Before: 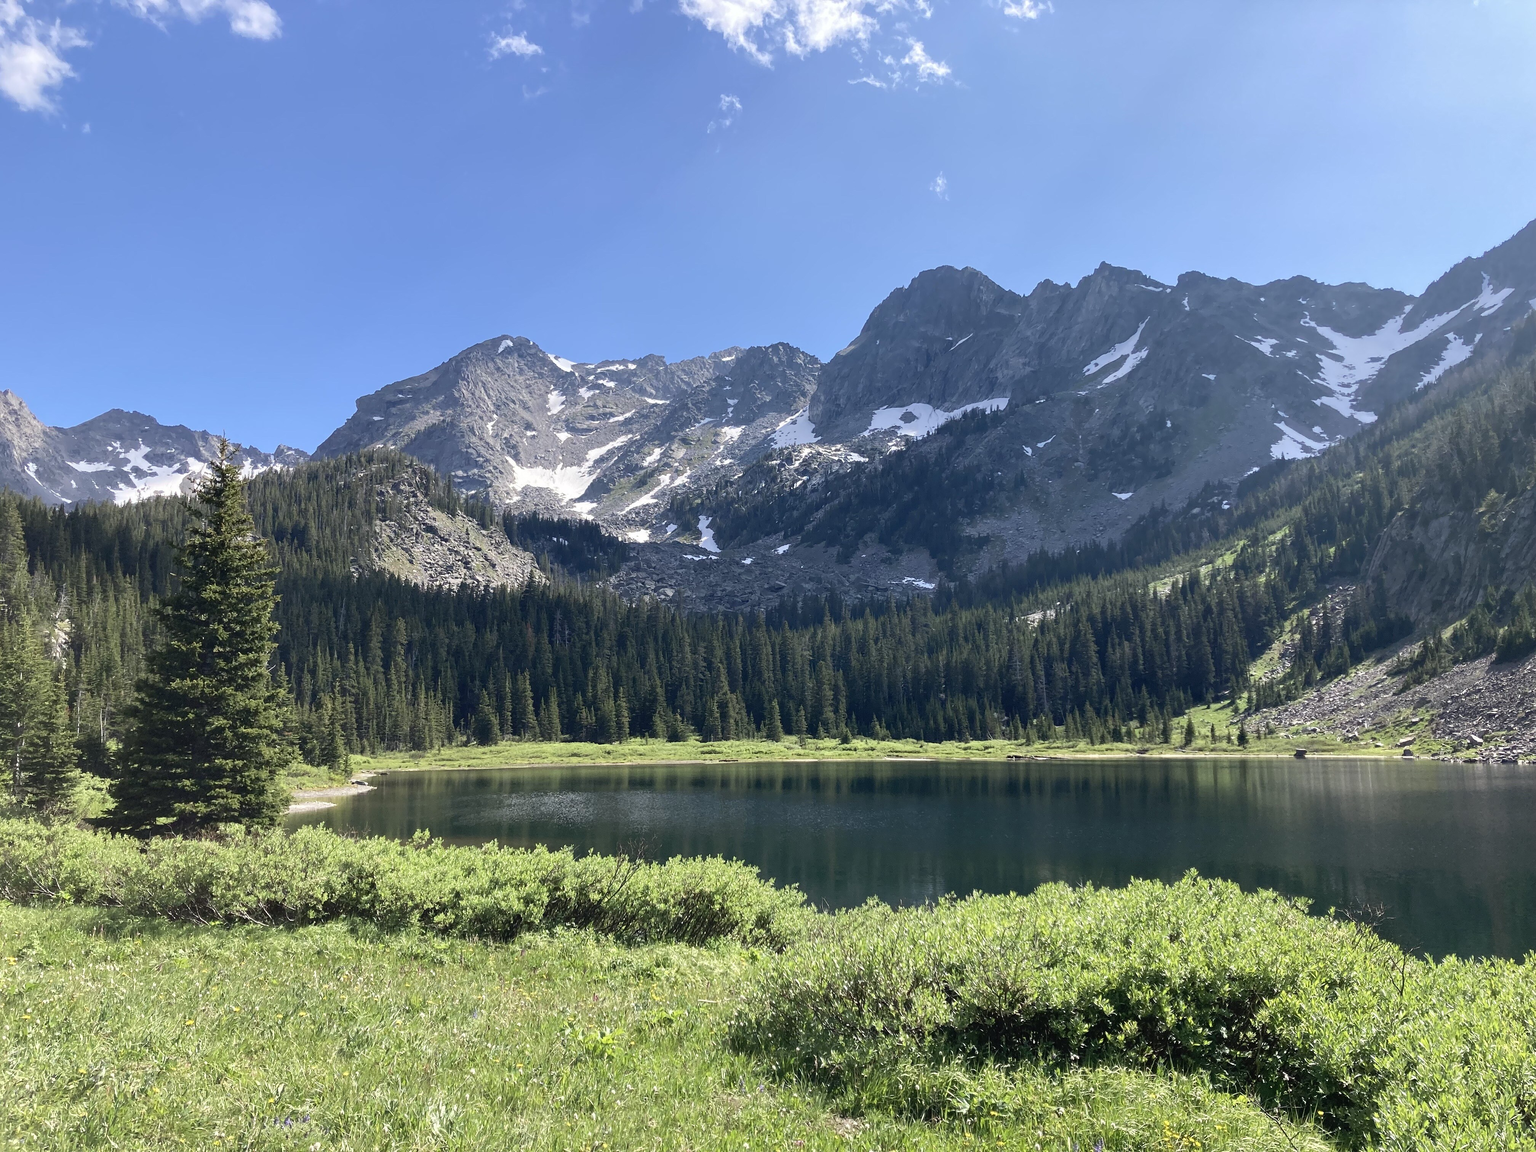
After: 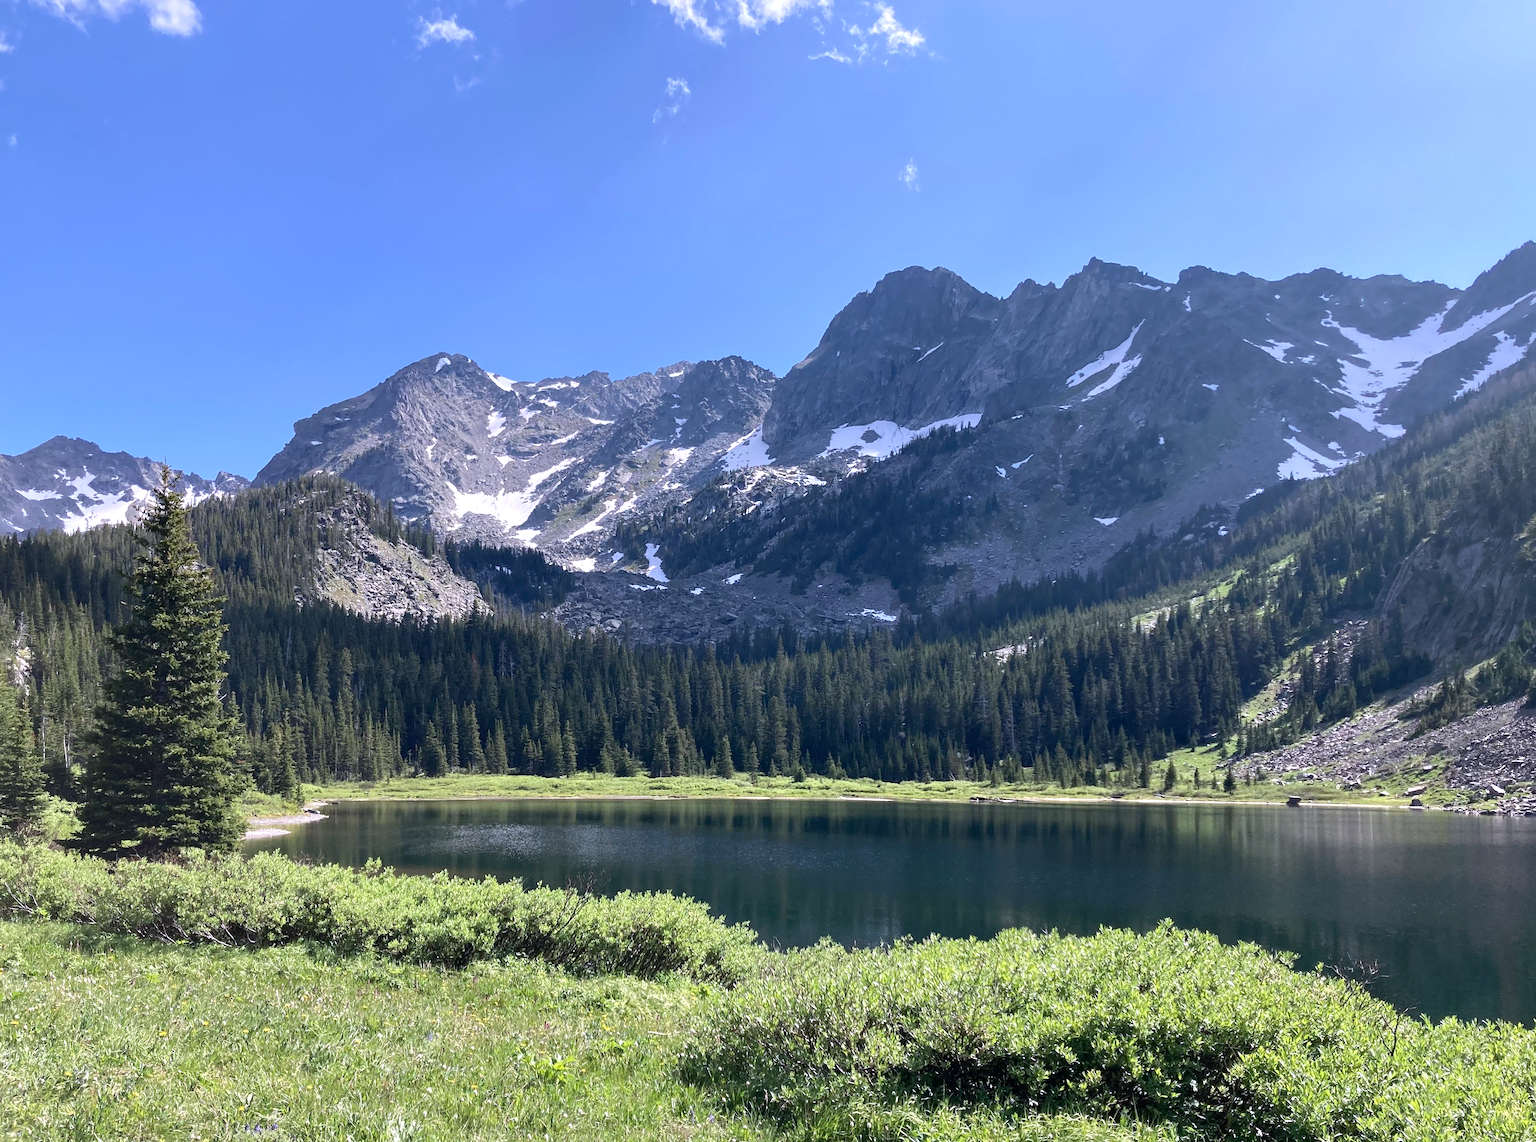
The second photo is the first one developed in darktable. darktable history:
rotate and perspective: rotation 0.062°, lens shift (vertical) 0.115, lens shift (horizontal) -0.133, crop left 0.047, crop right 0.94, crop top 0.061, crop bottom 0.94
white balance: red 1.004, blue 1.096
contrast equalizer: octaves 7, y [[0.6 ×6], [0.55 ×6], [0 ×6], [0 ×6], [0 ×6]], mix 0.2
